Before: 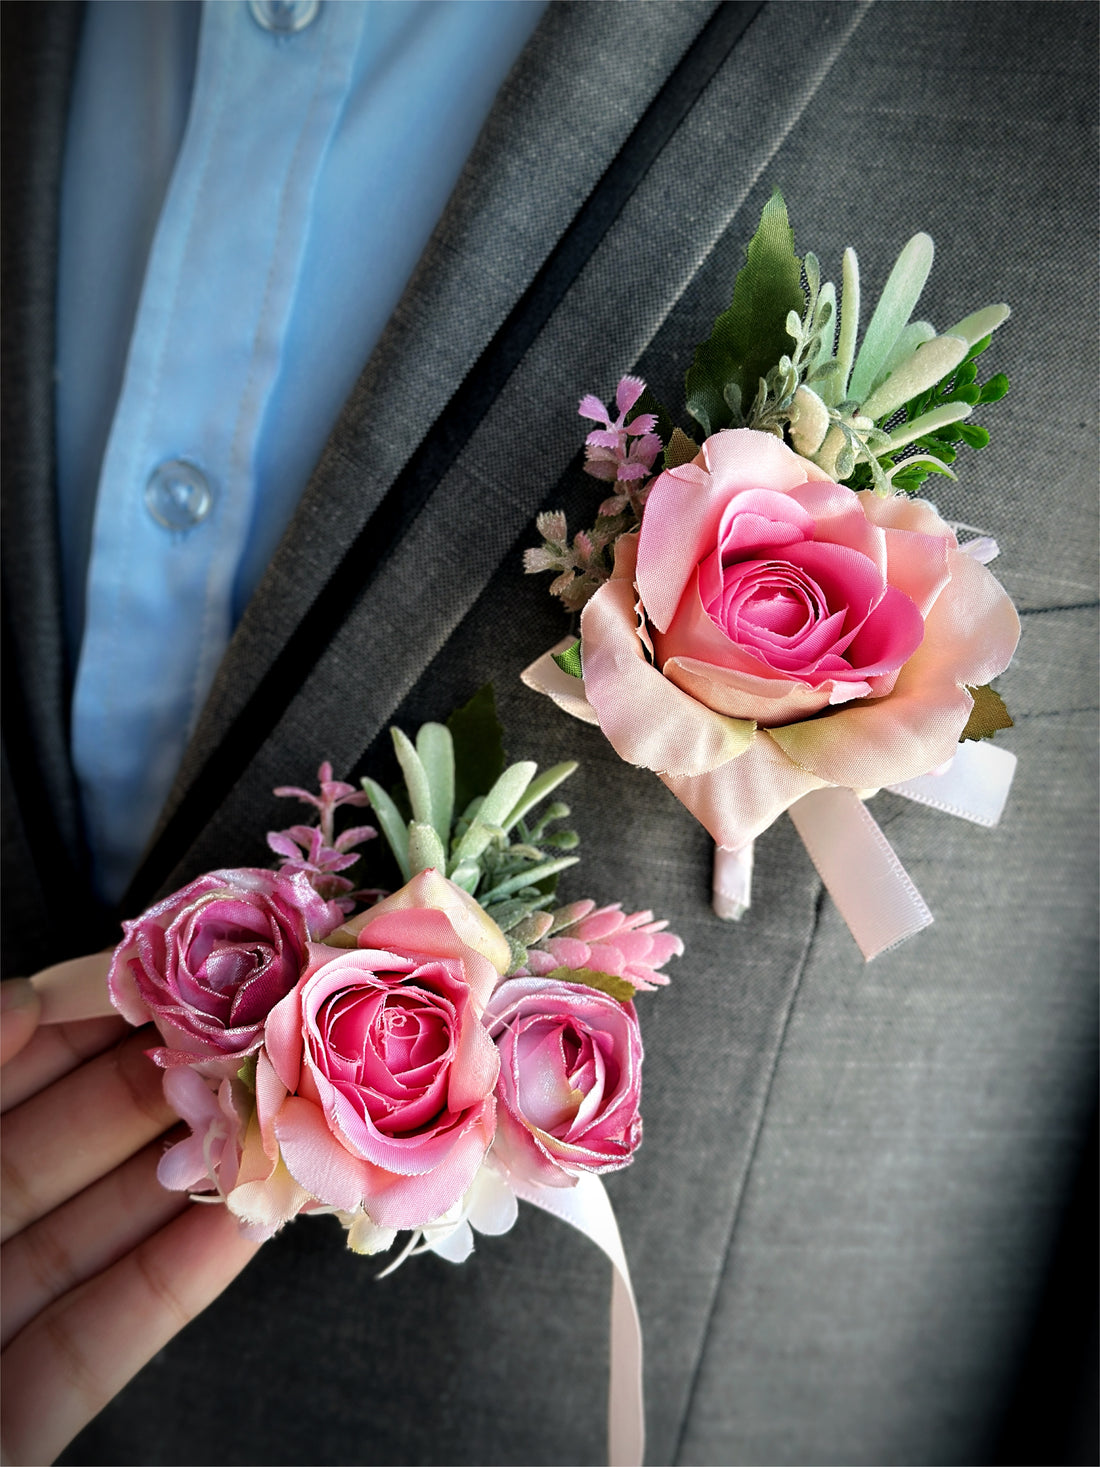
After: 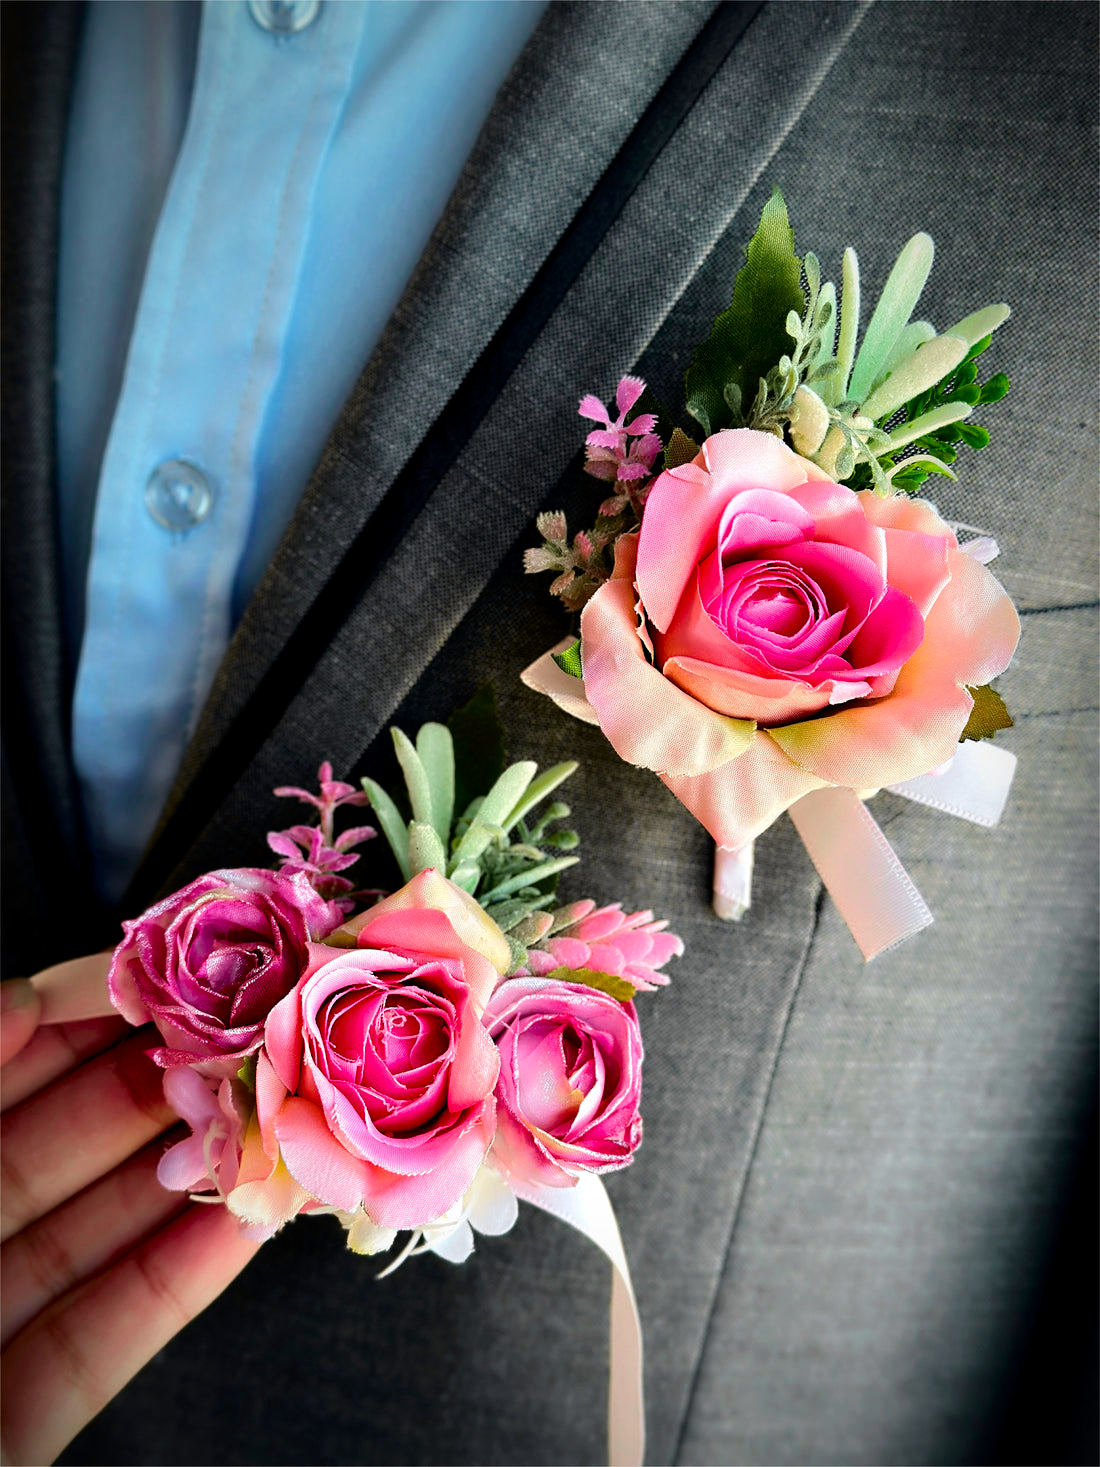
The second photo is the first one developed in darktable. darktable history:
color balance rgb: linear chroma grading › global chroma 15%, perceptual saturation grading › global saturation 30%
tone curve: curves: ch0 [(0.003, 0) (0.066, 0.031) (0.163, 0.112) (0.264, 0.238) (0.395, 0.408) (0.517, 0.56) (0.684, 0.734) (0.791, 0.814) (1, 1)]; ch1 [(0, 0) (0.164, 0.115) (0.337, 0.332) (0.39, 0.398) (0.464, 0.461) (0.501, 0.5) (0.507, 0.5) (0.534, 0.532) (0.577, 0.59) (0.652, 0.681) (0.733, 0.749) (0.811, 0.796) (1, 1)]; ch2 [(0, 0) (0.337, 0.382) (0.464, 0.476) (0.501, 0.5) (0.527, 0.54) (0.551, 0.565) (0.6, 0.59) (0.687, 0.675) (1, 1)], color space Lab, independent channels, preserve colors none
